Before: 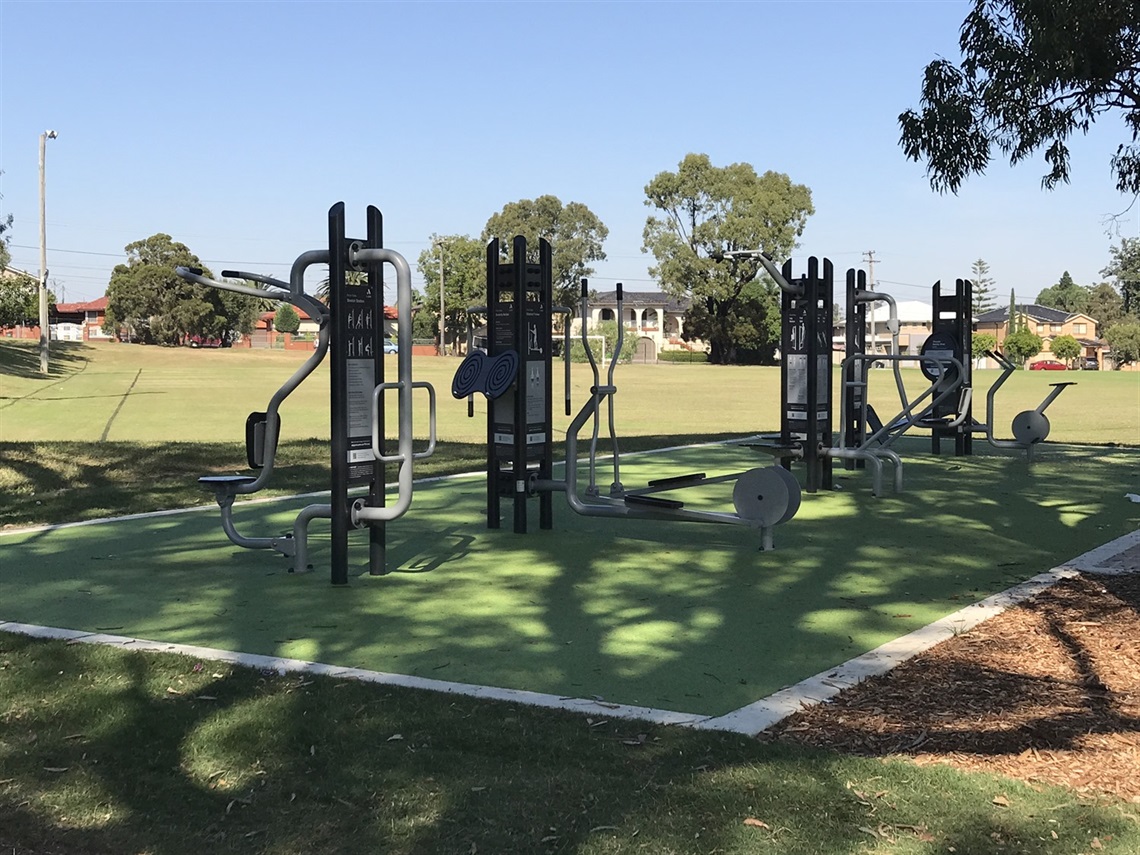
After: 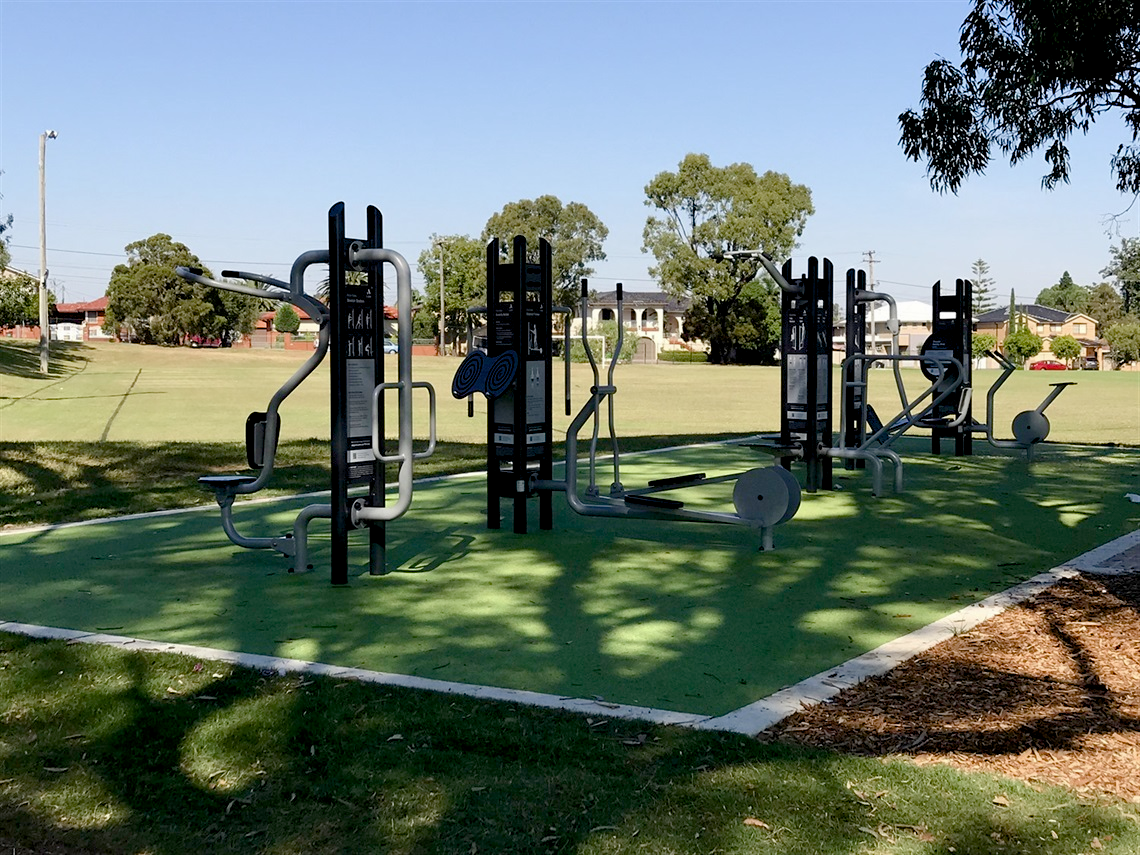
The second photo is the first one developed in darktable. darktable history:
color balance rgb: global offset › luminance -1.417%, linear chroma grading › global chroma 8.891%, perceptual saturation grading › global saturation 20%, perceptual saturation grading › highlights -50.016%, perceptual saturation grading › shadows 30.317%, global vibrance 20%
